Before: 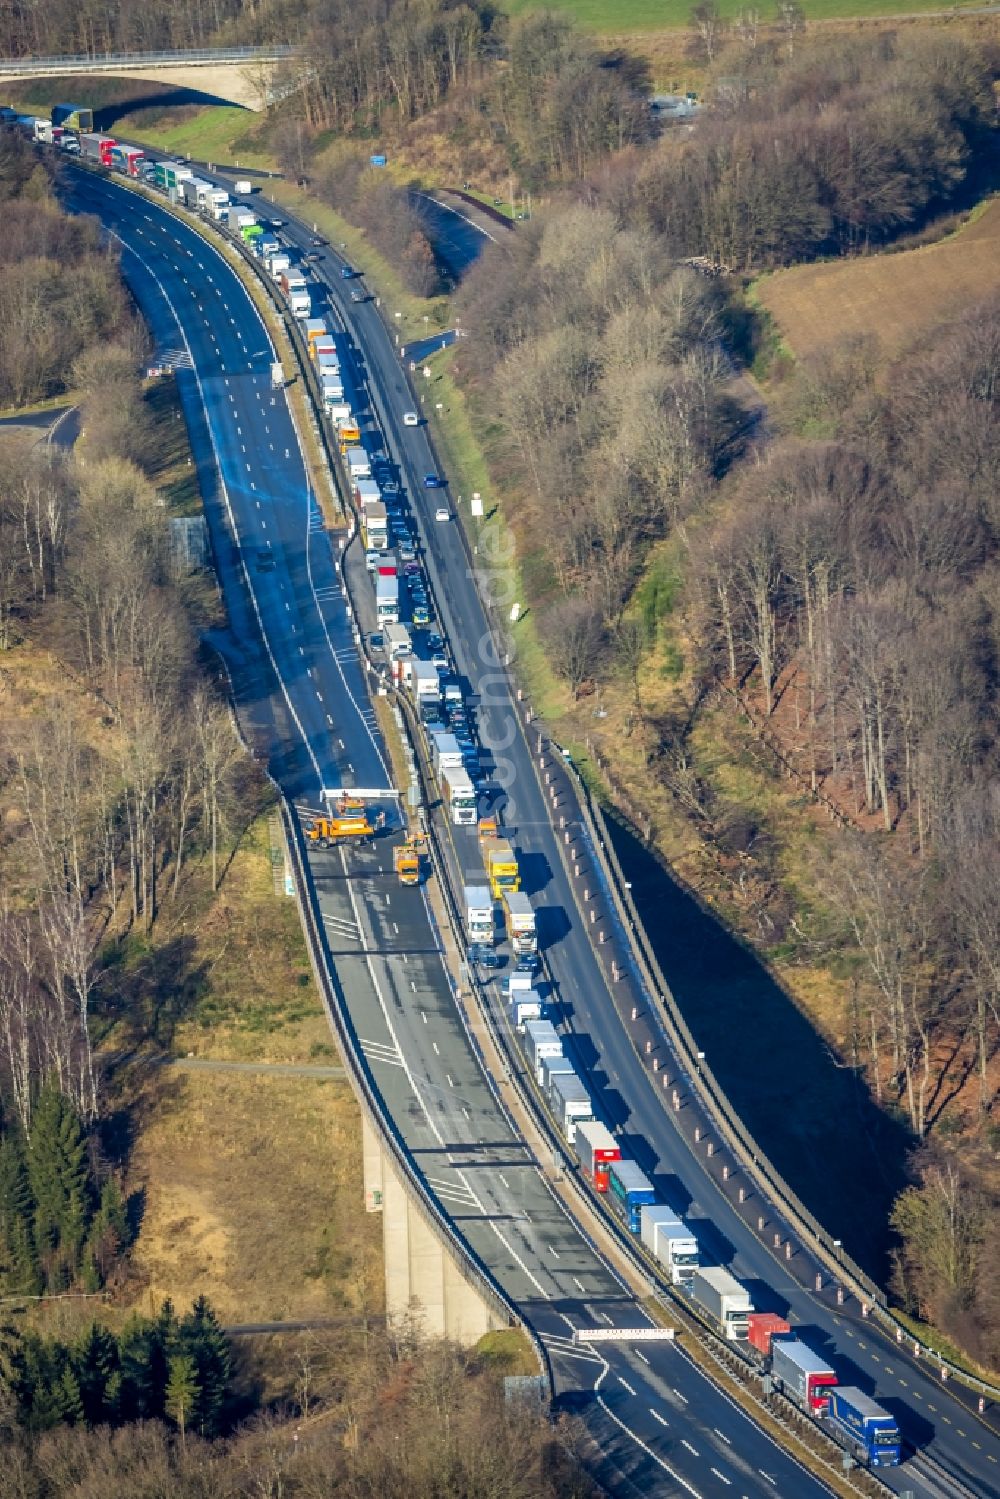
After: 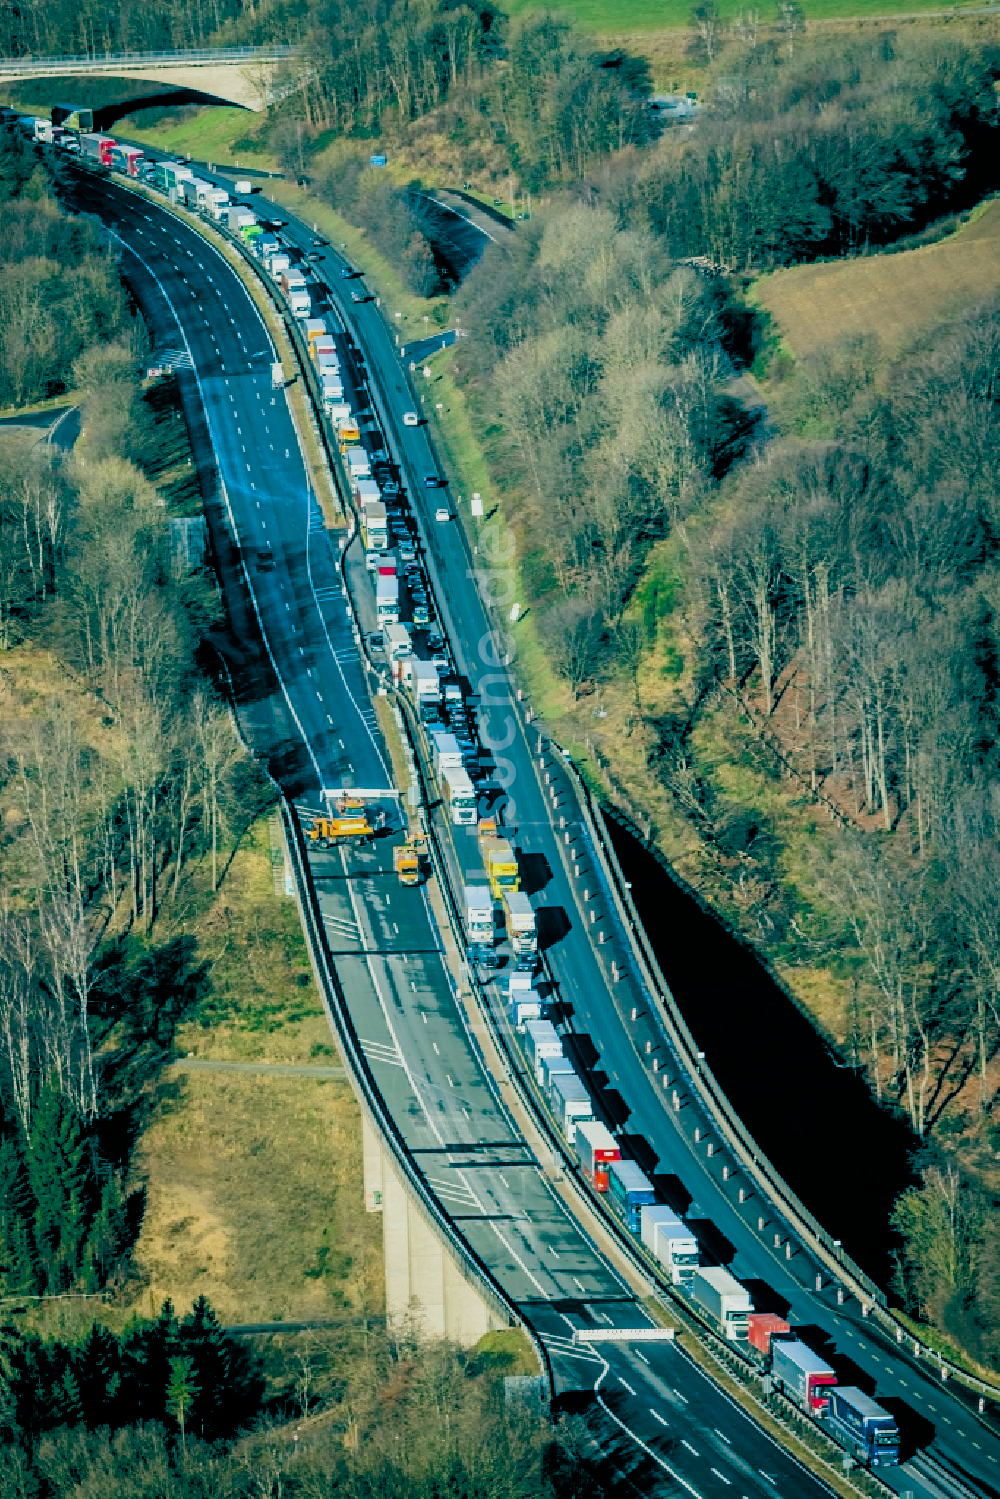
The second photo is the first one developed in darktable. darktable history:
color balance rgb: global offset › luminance -0.552%, global offset › chroma 0.903%, global offset › hue 172.94°, perceptual saturation grading › global saturation 20%, perceptual saturation grading › highlights -25.622%, perceptual saturation grading › shadows 26.139%, global vibrance 20%
filmic rgb: black relative exposure -5.09 EV, white relative exposure 4 EV, hardness 2.89, contrast 1.298, highlights saturation mix -30.98%, iterations of high-quality reconstruction 10
